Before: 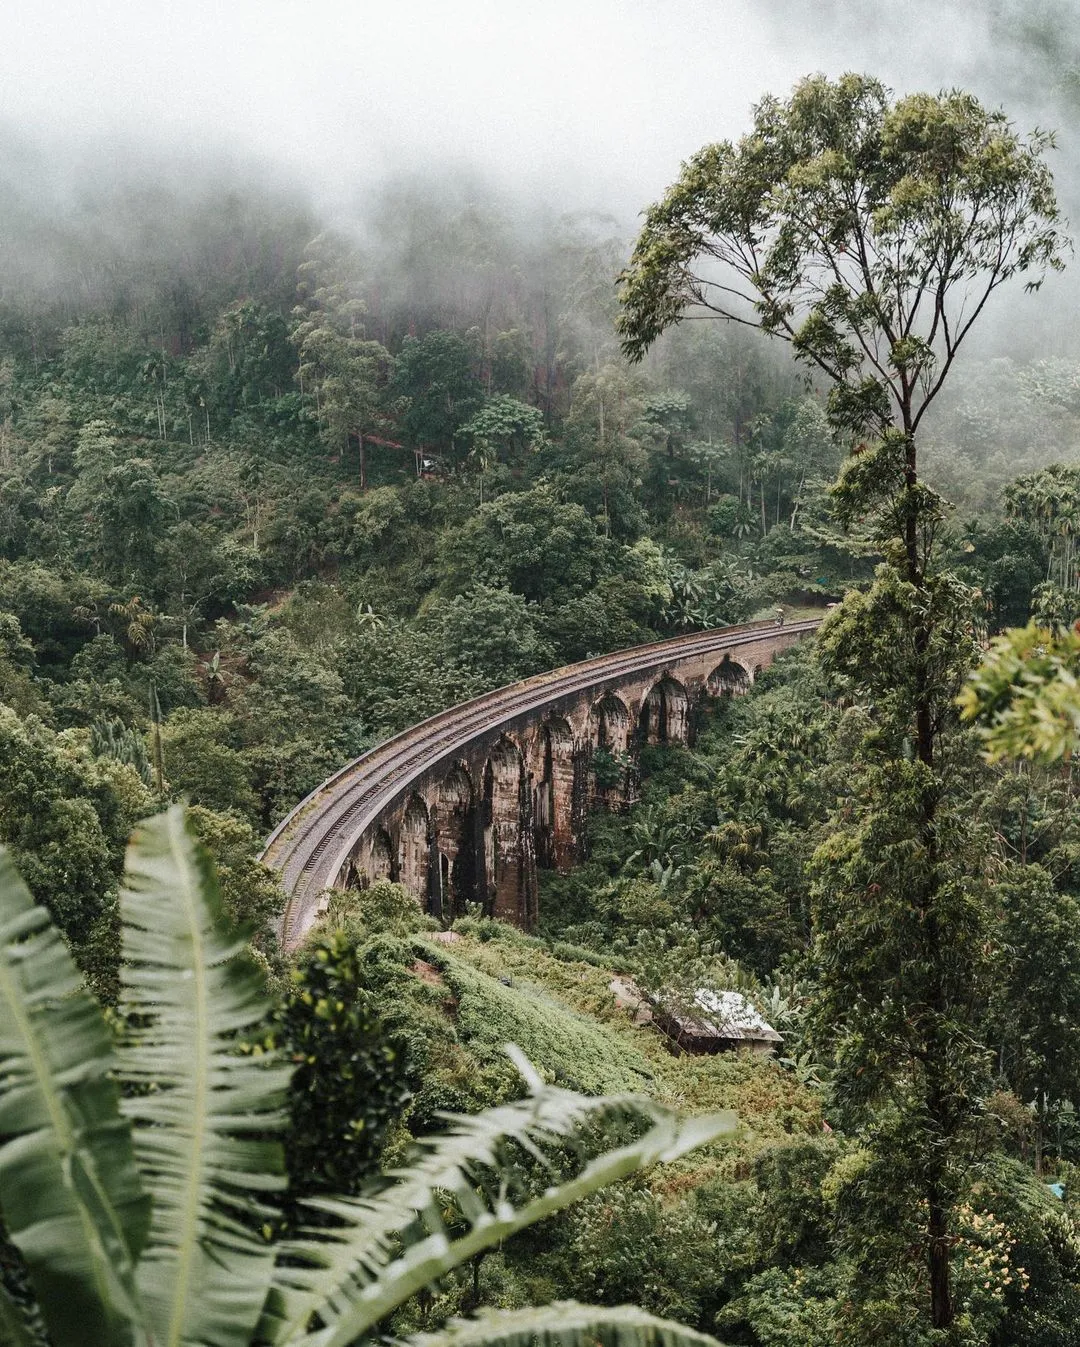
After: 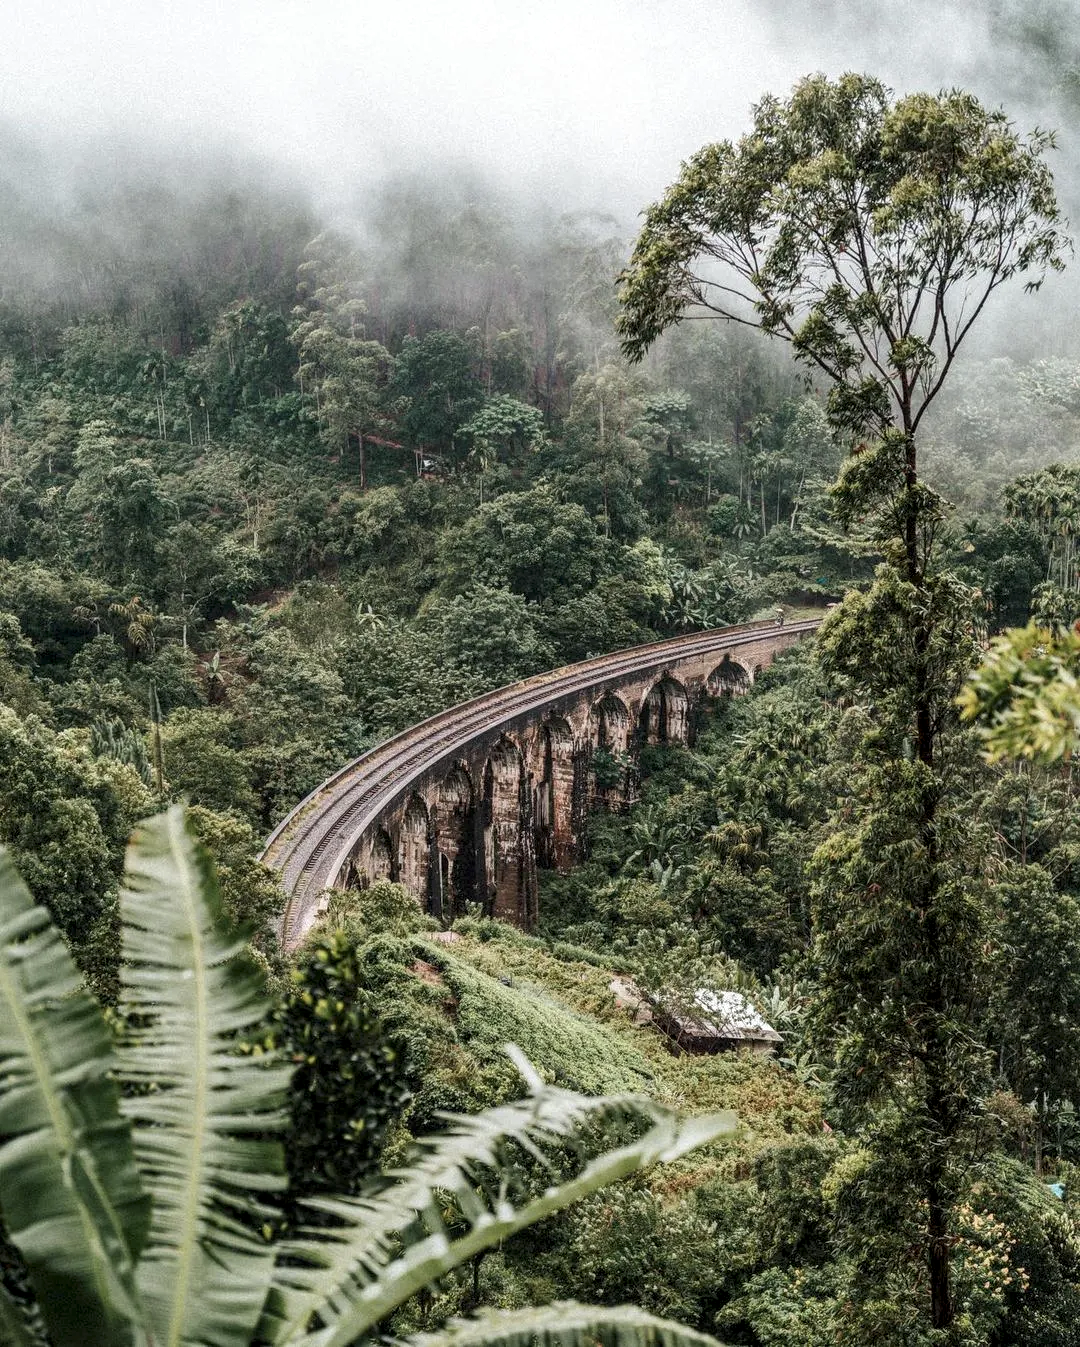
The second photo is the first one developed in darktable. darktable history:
local contrast: highlights 62%, detail 143%, midtone range 0.431
